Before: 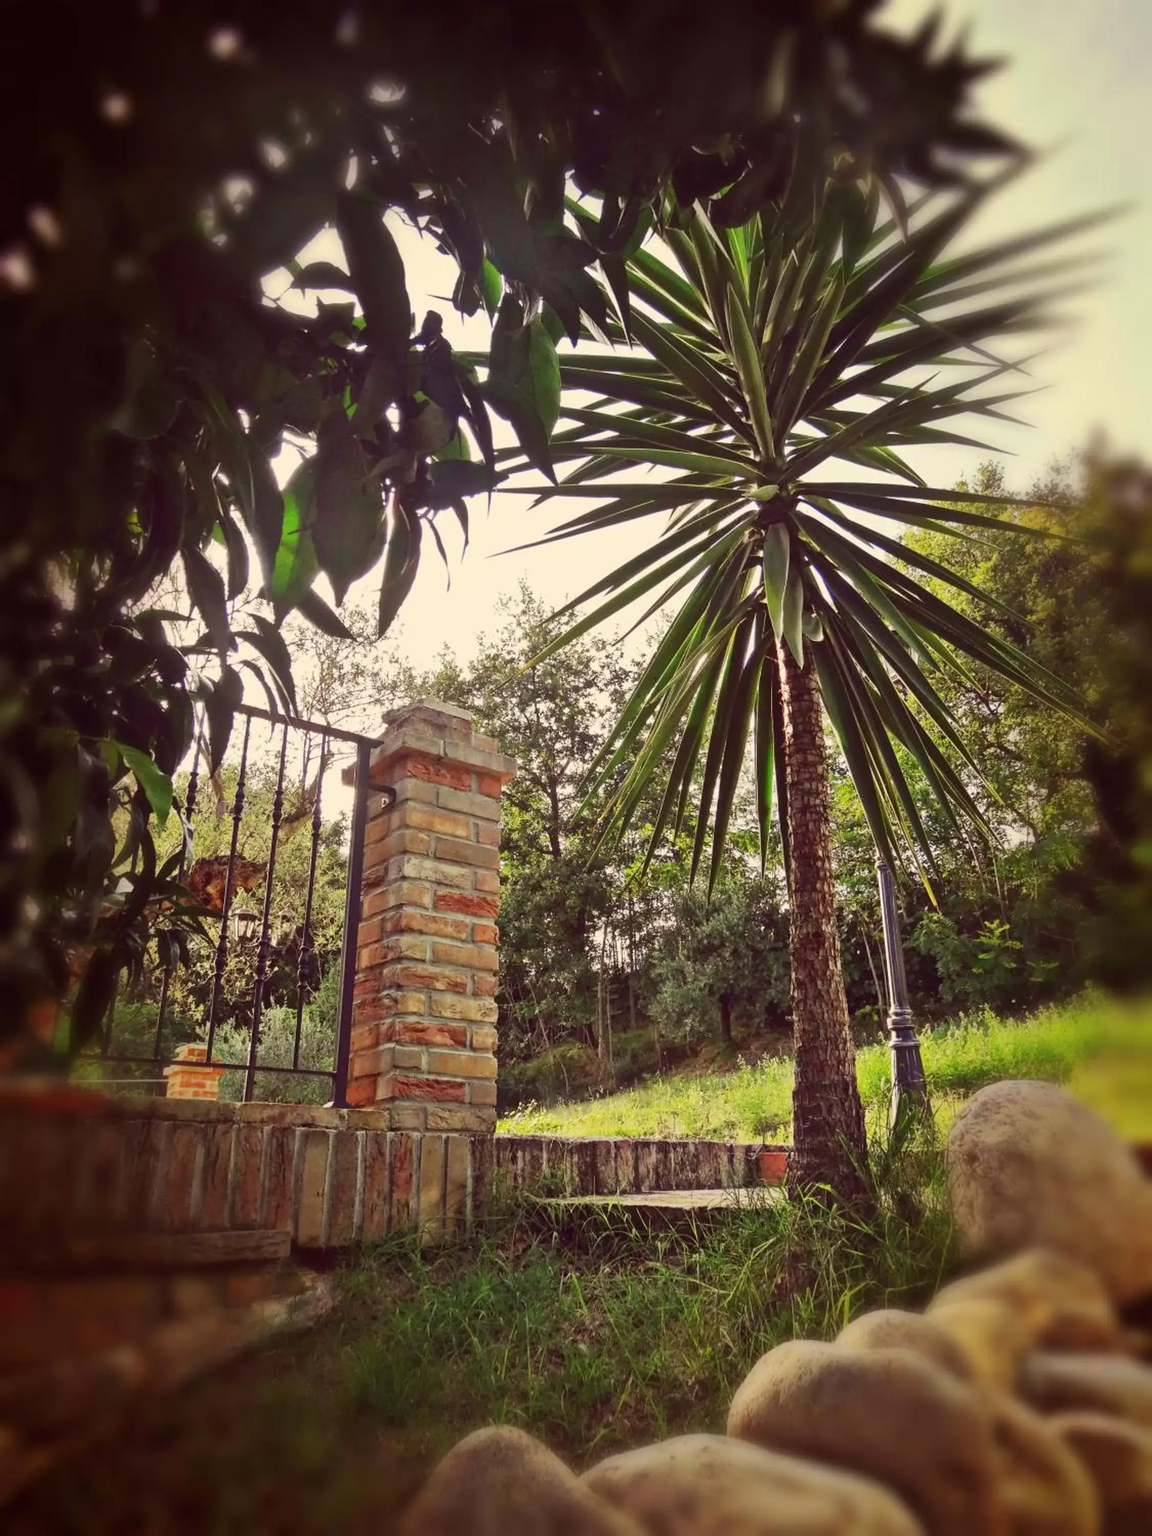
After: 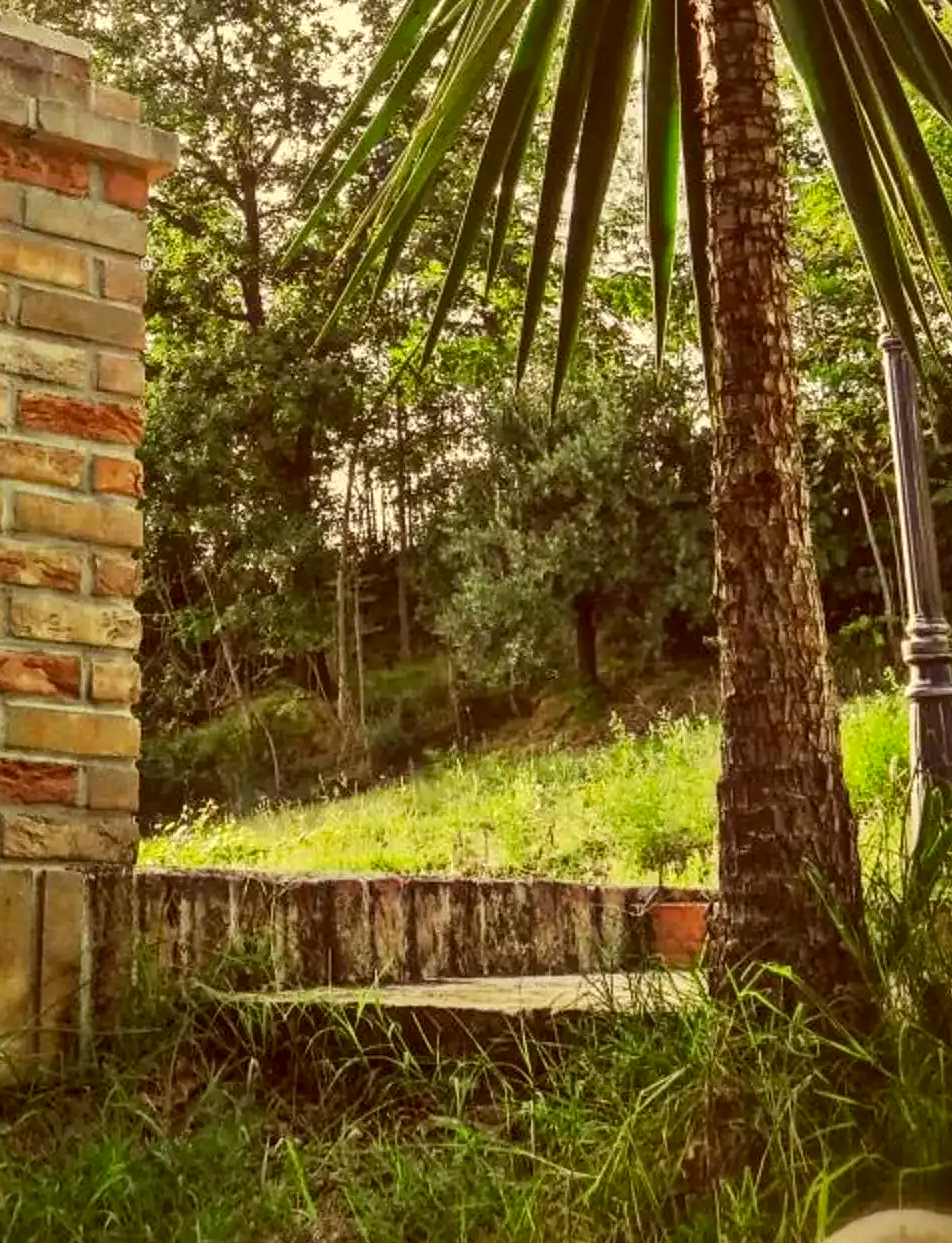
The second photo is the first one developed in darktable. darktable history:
crop: left 36.968%, top 44.951%, right 20.693%, bottom 13.601%
local contrast: on, module defaults
levels: levels [0, 0.492, 0.984]
color correction: highlights a* -1.81, highlights b* 10.13, shadows a* 0.566, shadows b* 18.68
